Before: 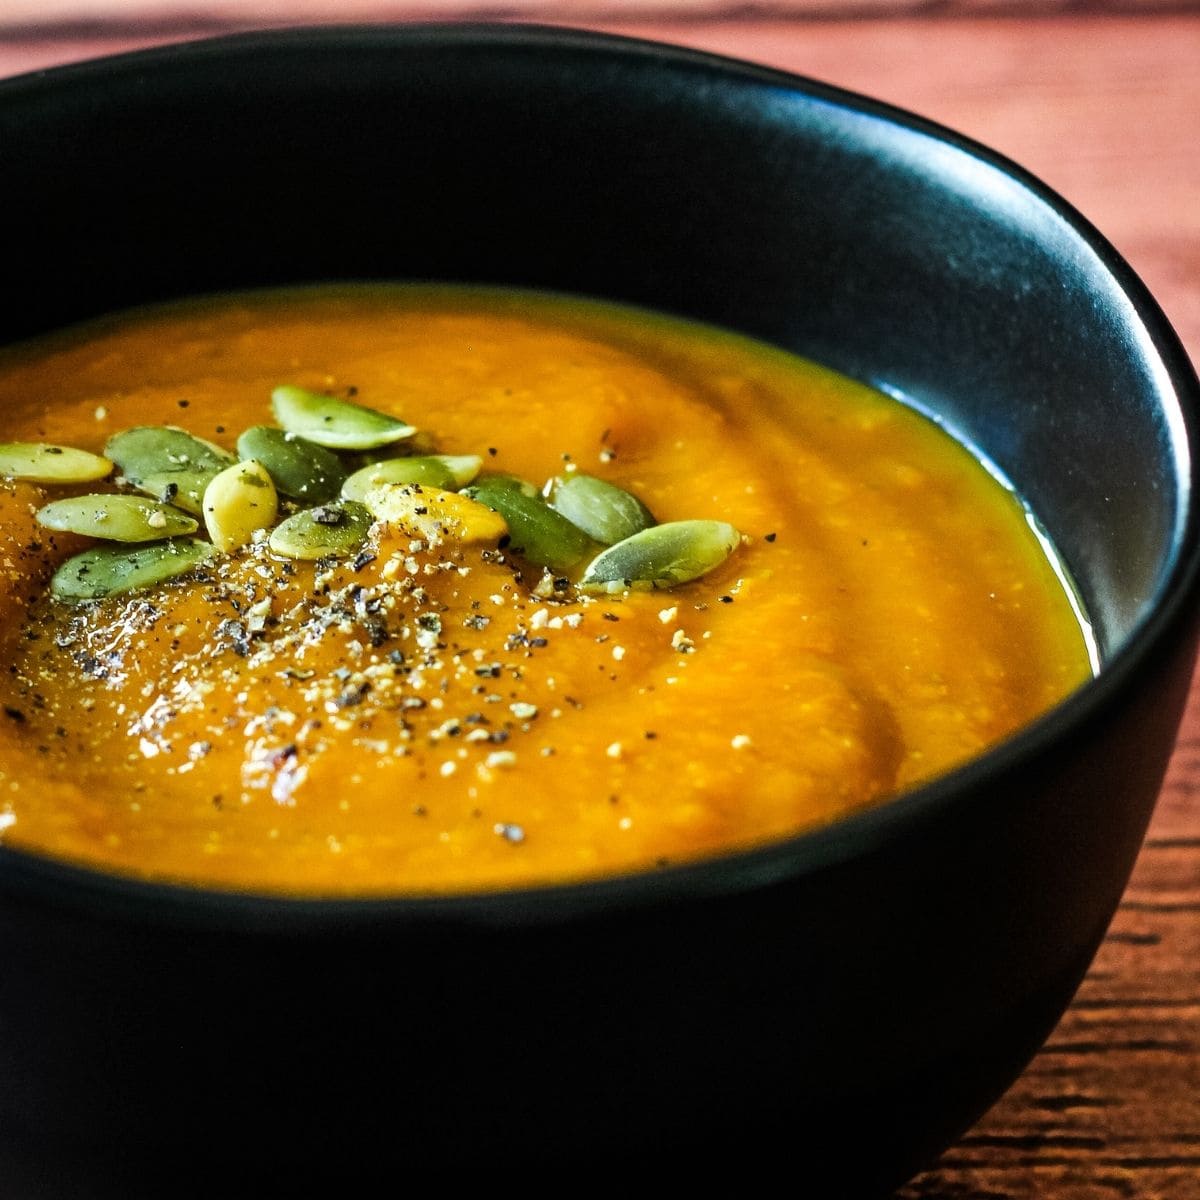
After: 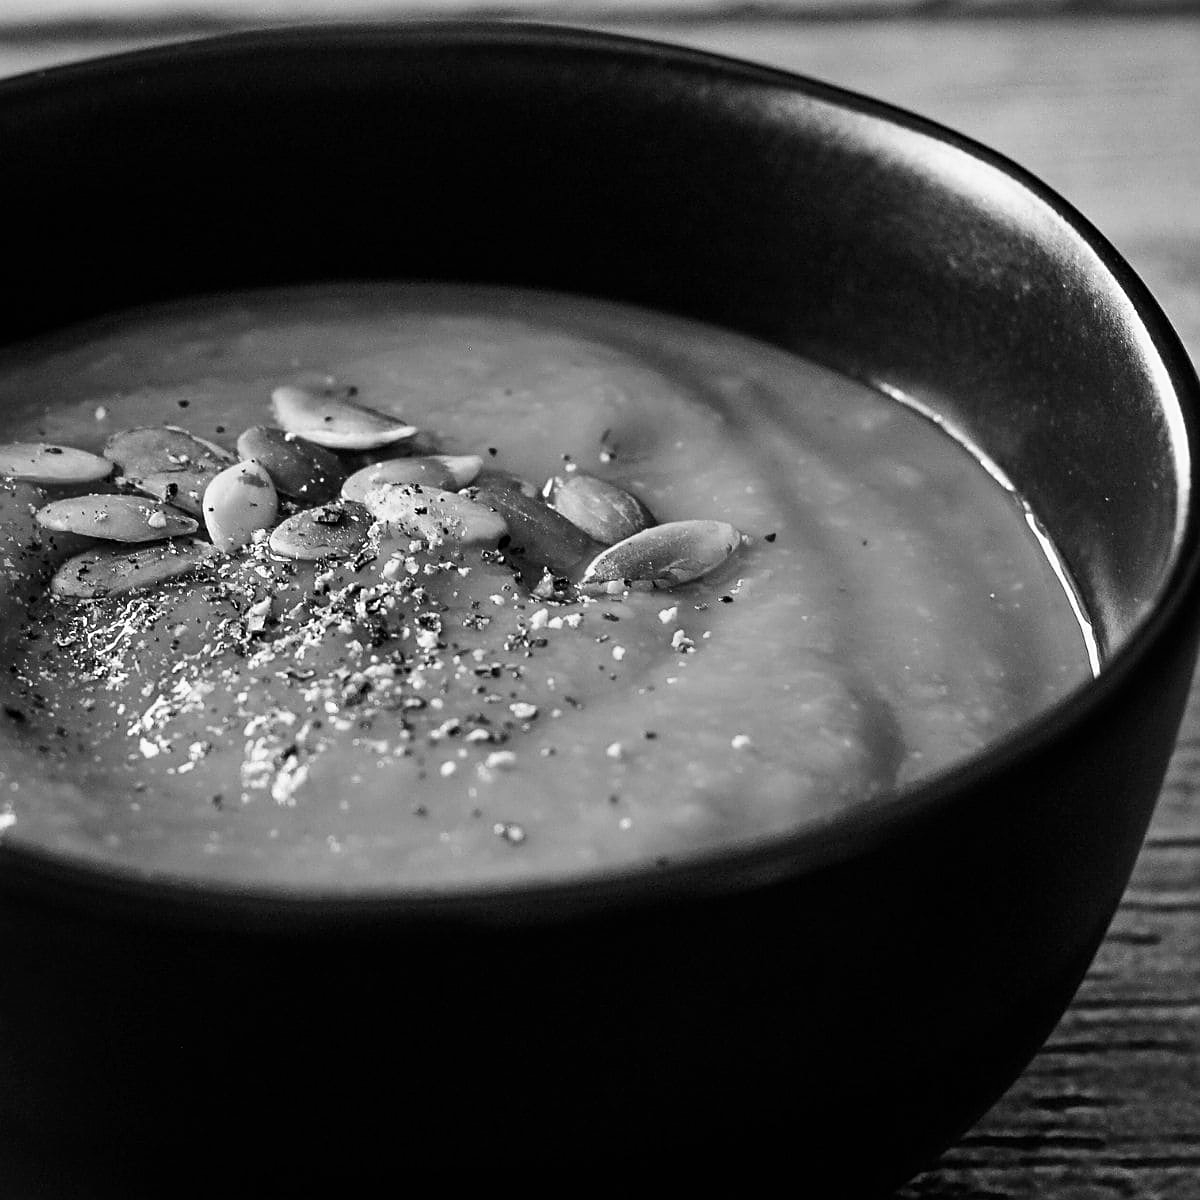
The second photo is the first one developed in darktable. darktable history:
color calibration: output gray [0.21, 0.42, 0.37, 0], gray › normalize channels true, illuminant same as pipeline (D50), adaptation XYZ, x 0.346, y 0.359, gamut compression 0
sharpen: on, module defaults
contrast brightness saturation: contrast 0.1, saturation -0.3
